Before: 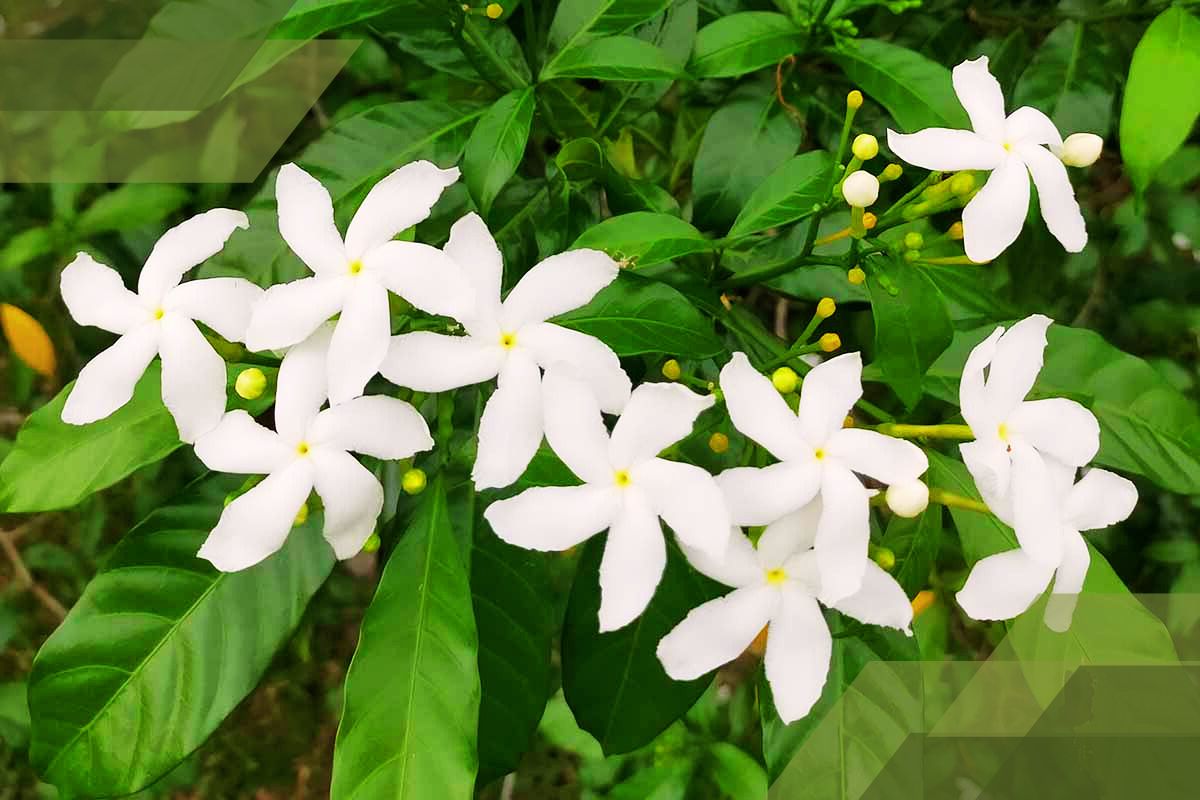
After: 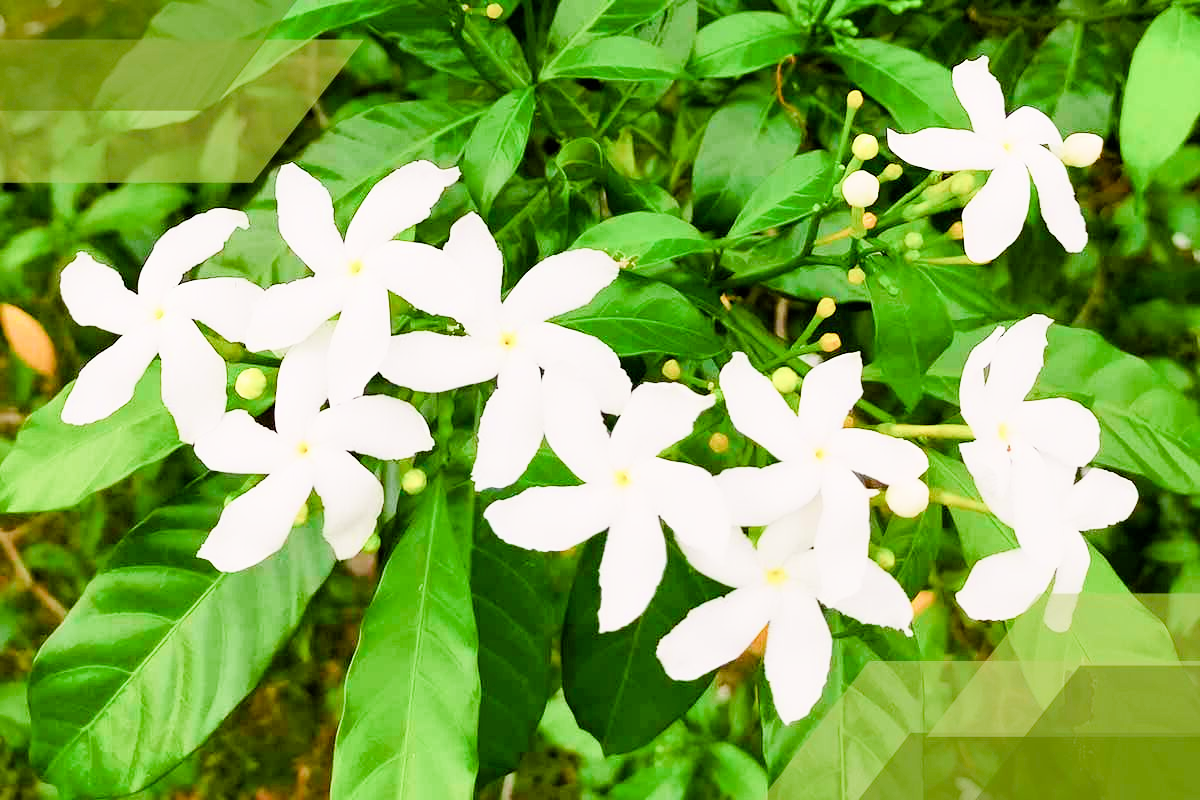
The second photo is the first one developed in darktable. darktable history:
color balance rgb: perceptual saturation grading › global saturation 25%, perceptual saturation grading › highlights -50%, perceptual saturation grading › shadows 30%, perceptual brilliance grading › global brilliance 12%, global vibrance 20%
filmic rgb: black relative exposure -7.65 EV, white relative exposure 4.56 EV, hardness 3.61, contrast 1.05
exposure: exposure 1 EV, compensate highlight preservation false
